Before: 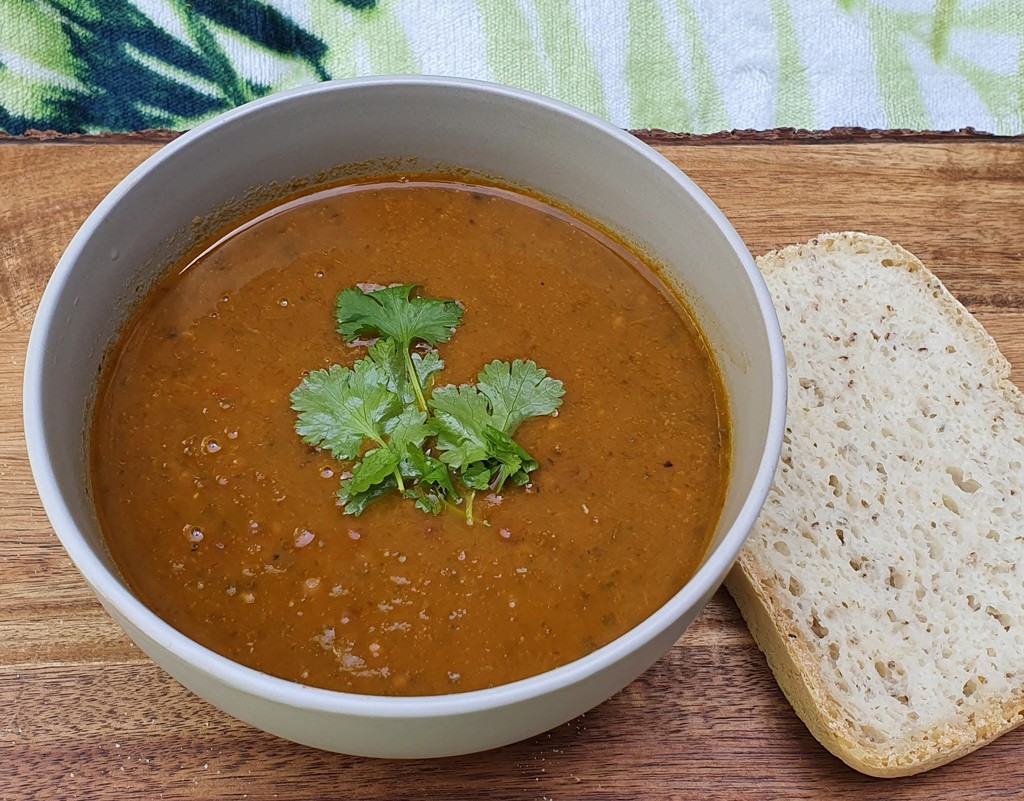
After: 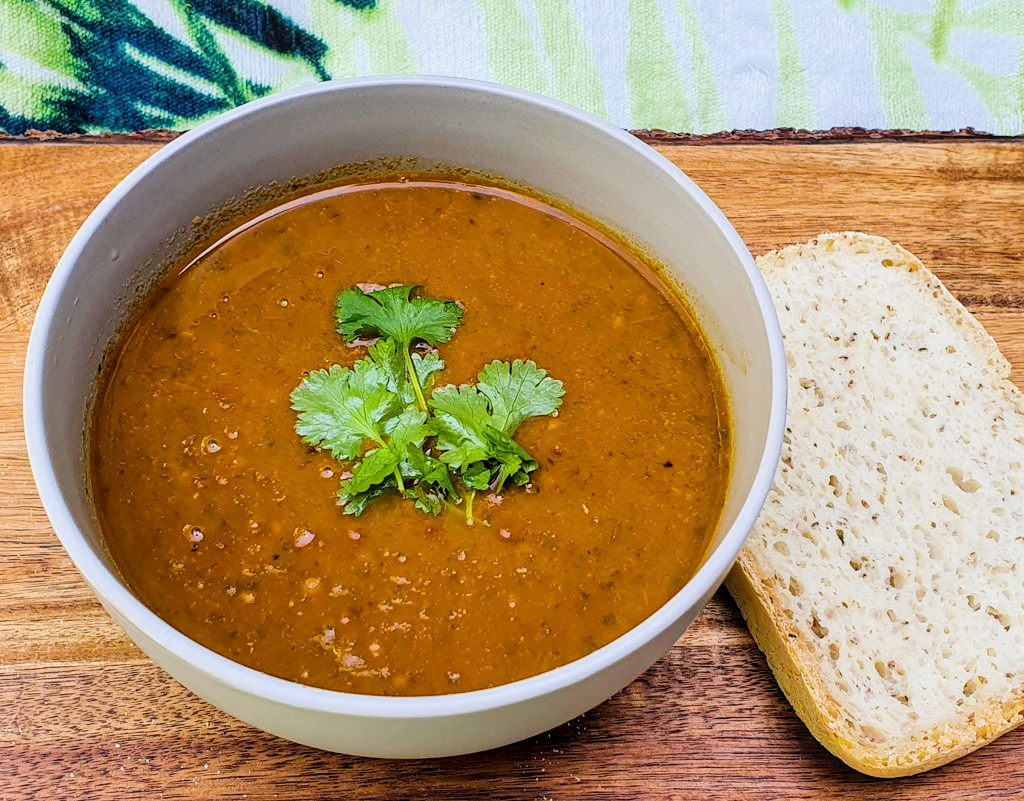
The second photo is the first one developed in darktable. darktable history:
color balance rgb: perceptual saturation grading › global saturation 30%, global vibrance 20%
filmic rgb: black relative exposure -5 EV, hardness 2.88, contrast 1.3
exposure: black level correction 0, exposure 0.6 EV, compensate exposure bias true, compensate highlight preservation false
local contrast: on, module defaults
